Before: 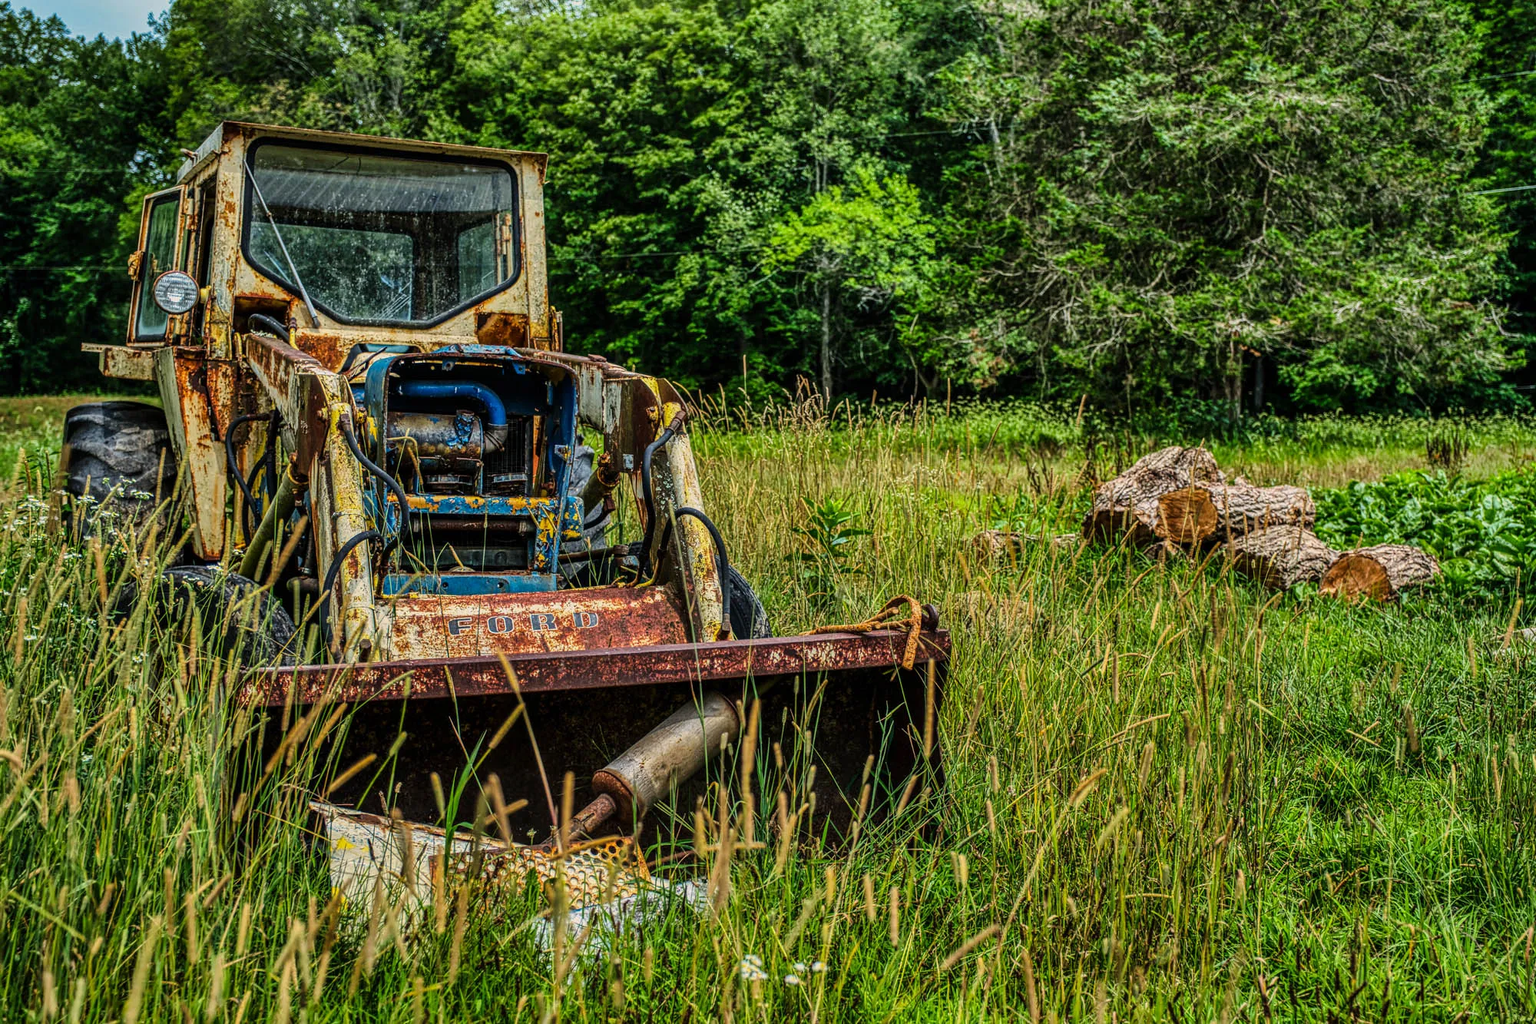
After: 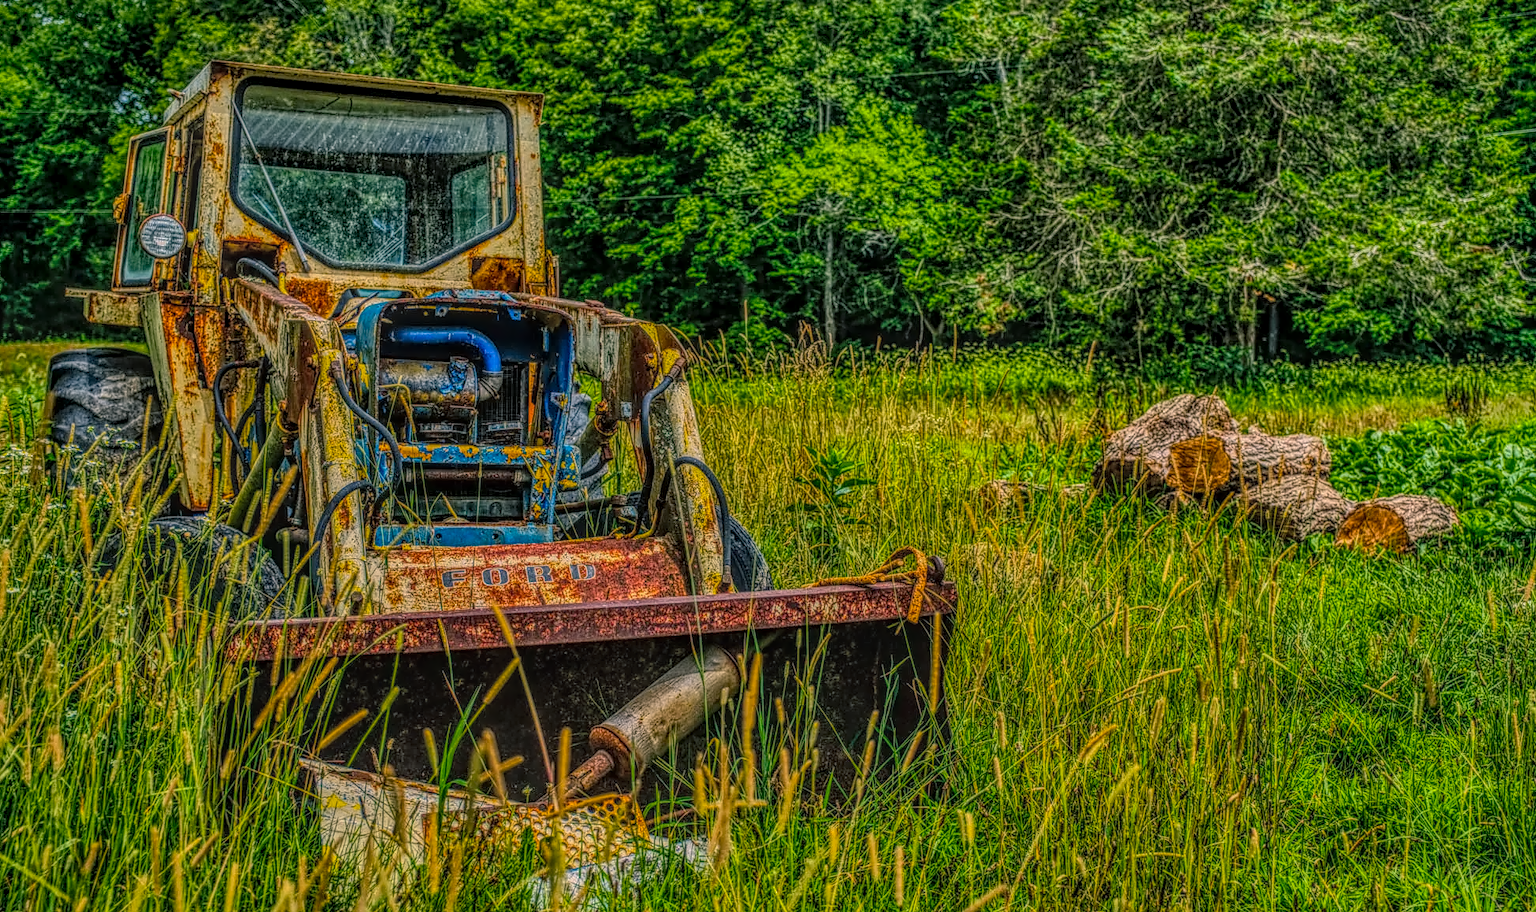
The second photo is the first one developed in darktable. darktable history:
local contrast: highlights 1%, shadows 3%, detail 201%, midtone range 0.252
crop: left 1.171%, top 6.114%, right 1.323%, bottom 6.865%
shadows and highlights: on, module defaults
contrast equalizer: y [[0.5 ×4, 0.525, 0.667], [0.5 ×6], [0.5 ×6], [0 ×4, 0.042, 0], [0, 0, 0.004, 0.1, 0.191, 0.131]]
color balance rgb: shadows lift › chroma 2.02%, shadows lift › hue 214.28°, highlights gain › chroma 0.986%, highlights gain › hue 23.86°, perceptual saturation grading › global saturation 29.714%
